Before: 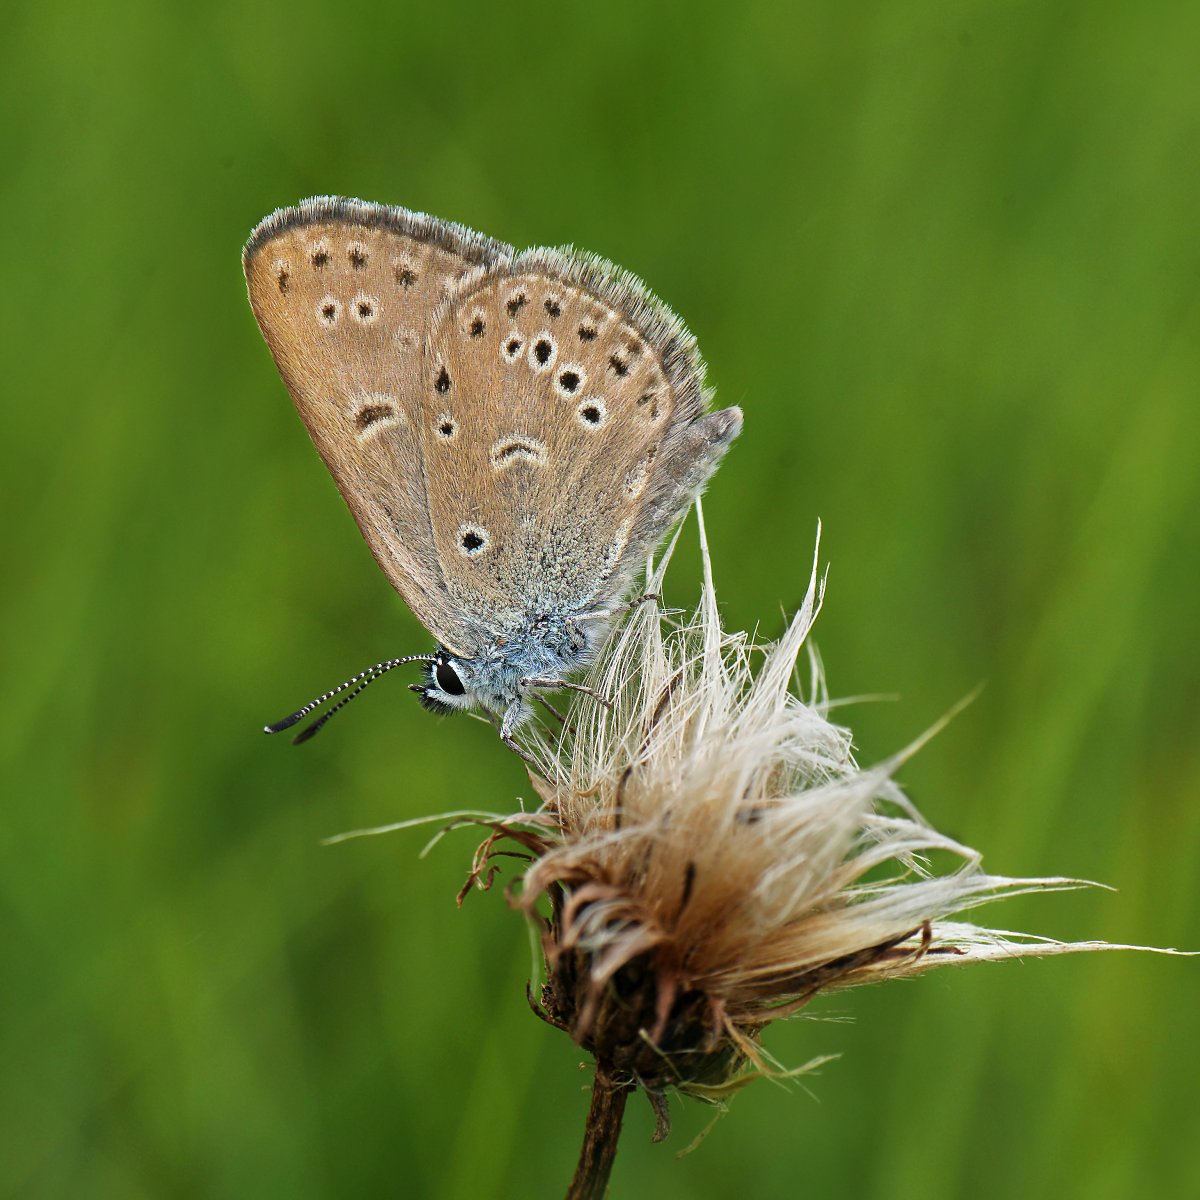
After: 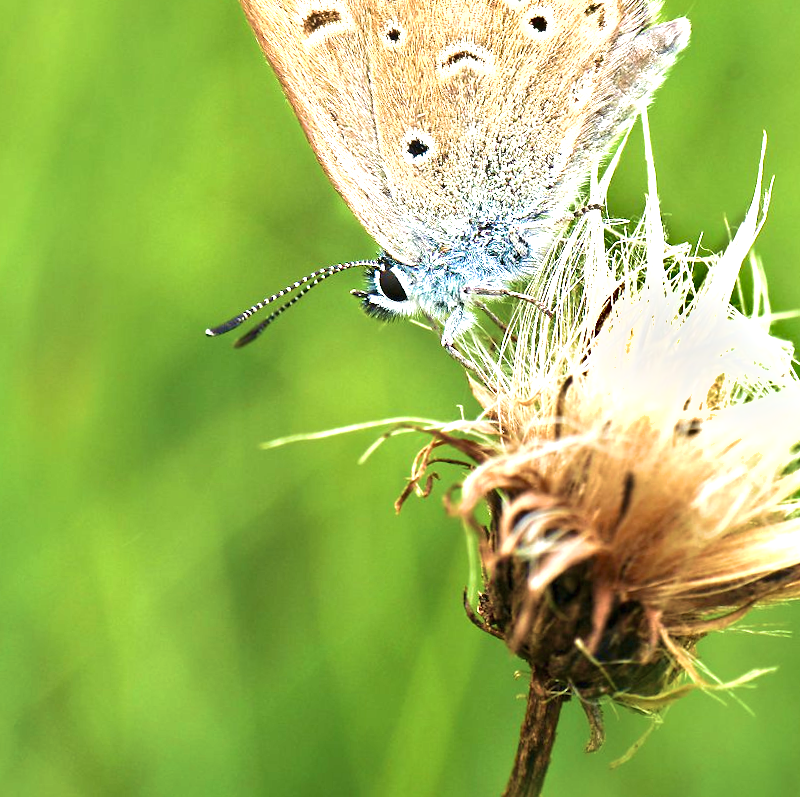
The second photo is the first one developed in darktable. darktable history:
exposure: black level correction 0, exposure 1.473 EV, compensate exposure bias true, compensate highlight preservation false
shadows and highlights: radius 47.48, white point adjustment 6.51, compress 79.84%, soften with gaussian
crop and rotate: angle -1.07°, left 3.874%, top 32.297%, right 28.195%
velvia: strength 56%
